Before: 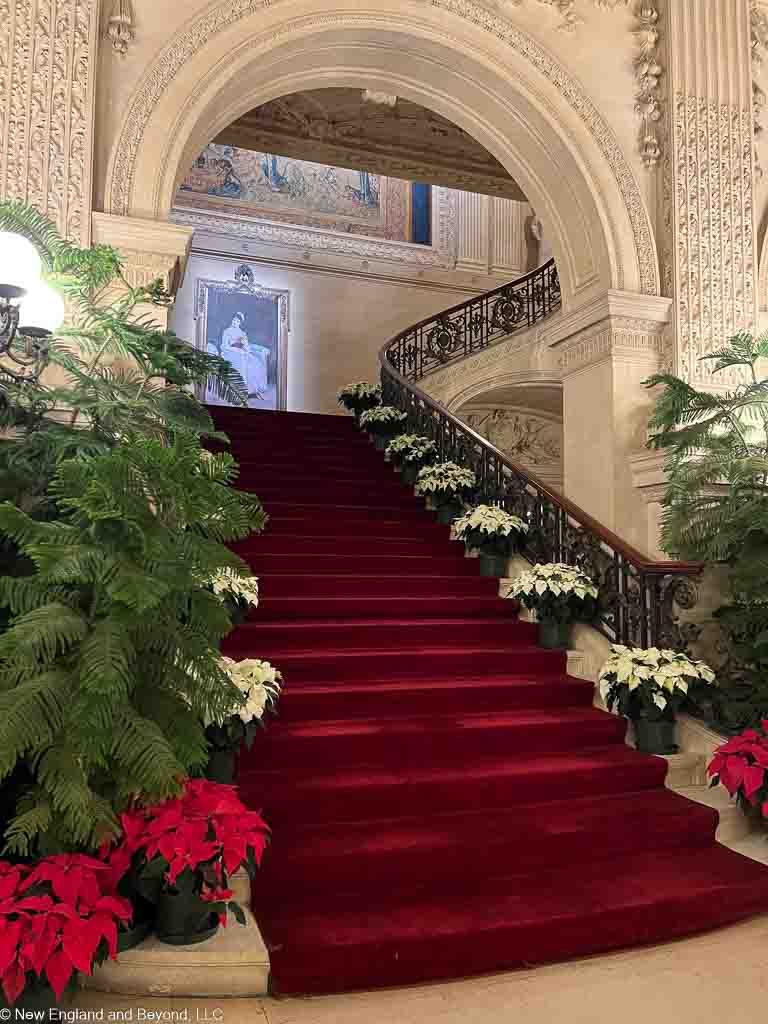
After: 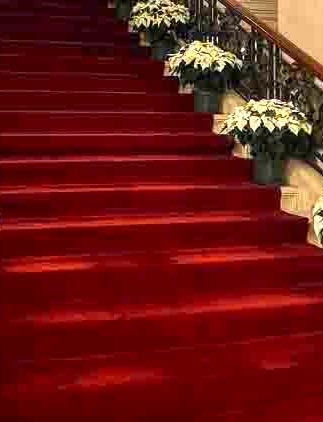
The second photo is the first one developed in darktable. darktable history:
local contrast: on, module defaults
exposure: exposure 0.641 EV, compensate highlight preservation false
color zones: curves: ch0 [(0, 0.511) (0.143, 0.531) (0.286, 0.56) (0.429, 0.5) (0.571, 0.5) (0.714, 0.5) (0.857, 0.5) (1, 0.5)]; ch1 [(0, 0.525) (0.143, 0.705) (0.286, 0.715) (0.429, 0.35) (0.571, 0.35) (0.714, 0.35) (0.857, 0.4) (1, 0.4)]; ch2 [(0, 0.572) (0.143, 0.512) (0.286, 0.473) (0.429, 0.45) (0.571, 0.5) (0.714, 0.5) (0.857, 0.518) (1, 0.518)]
crop: left 37.25%, top 45.355%, right 20.564%, bottom 13.355%
